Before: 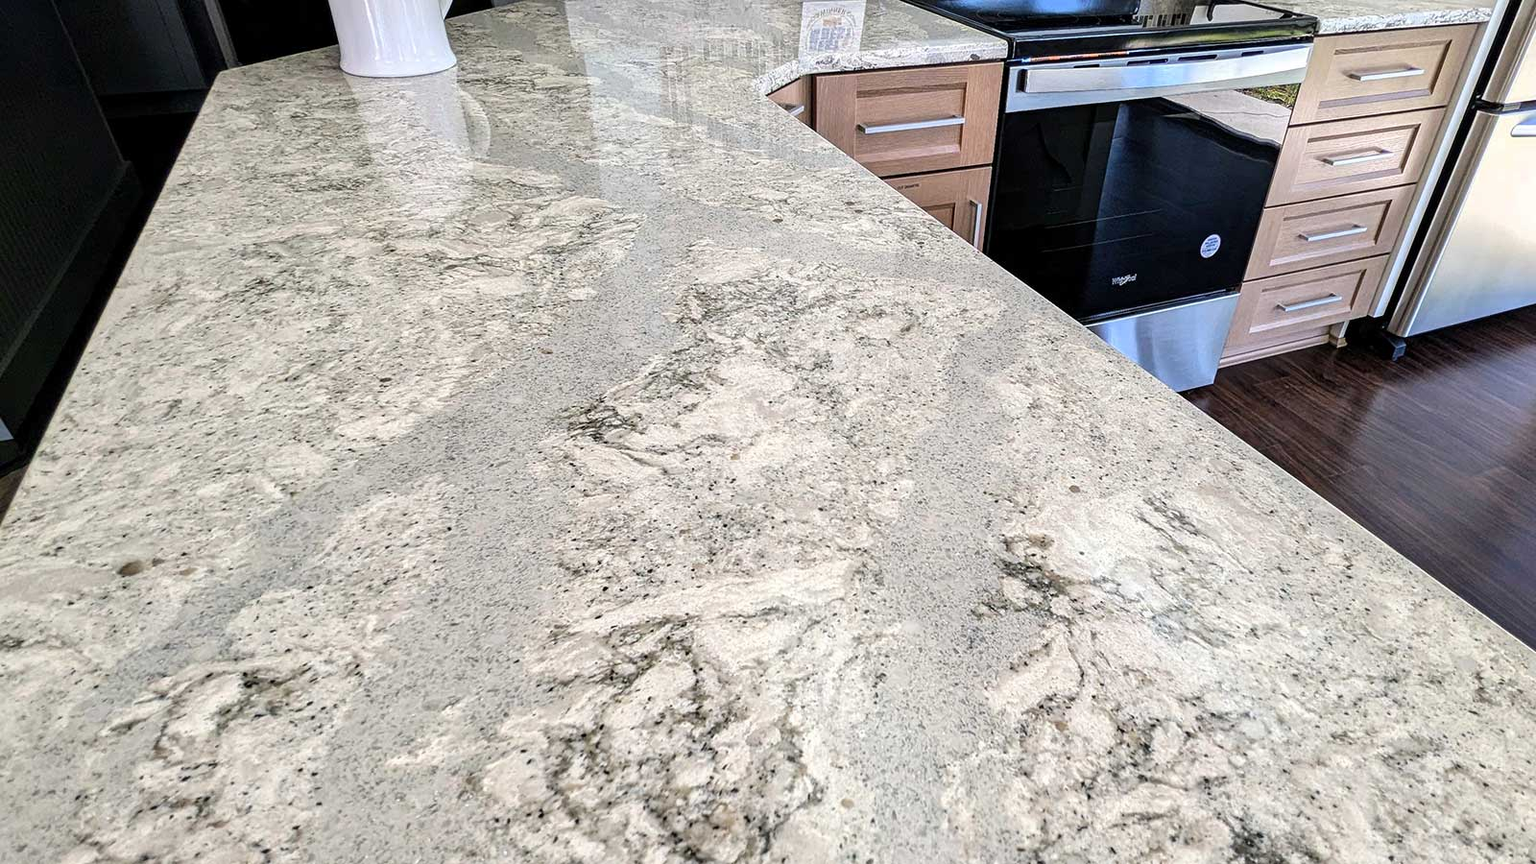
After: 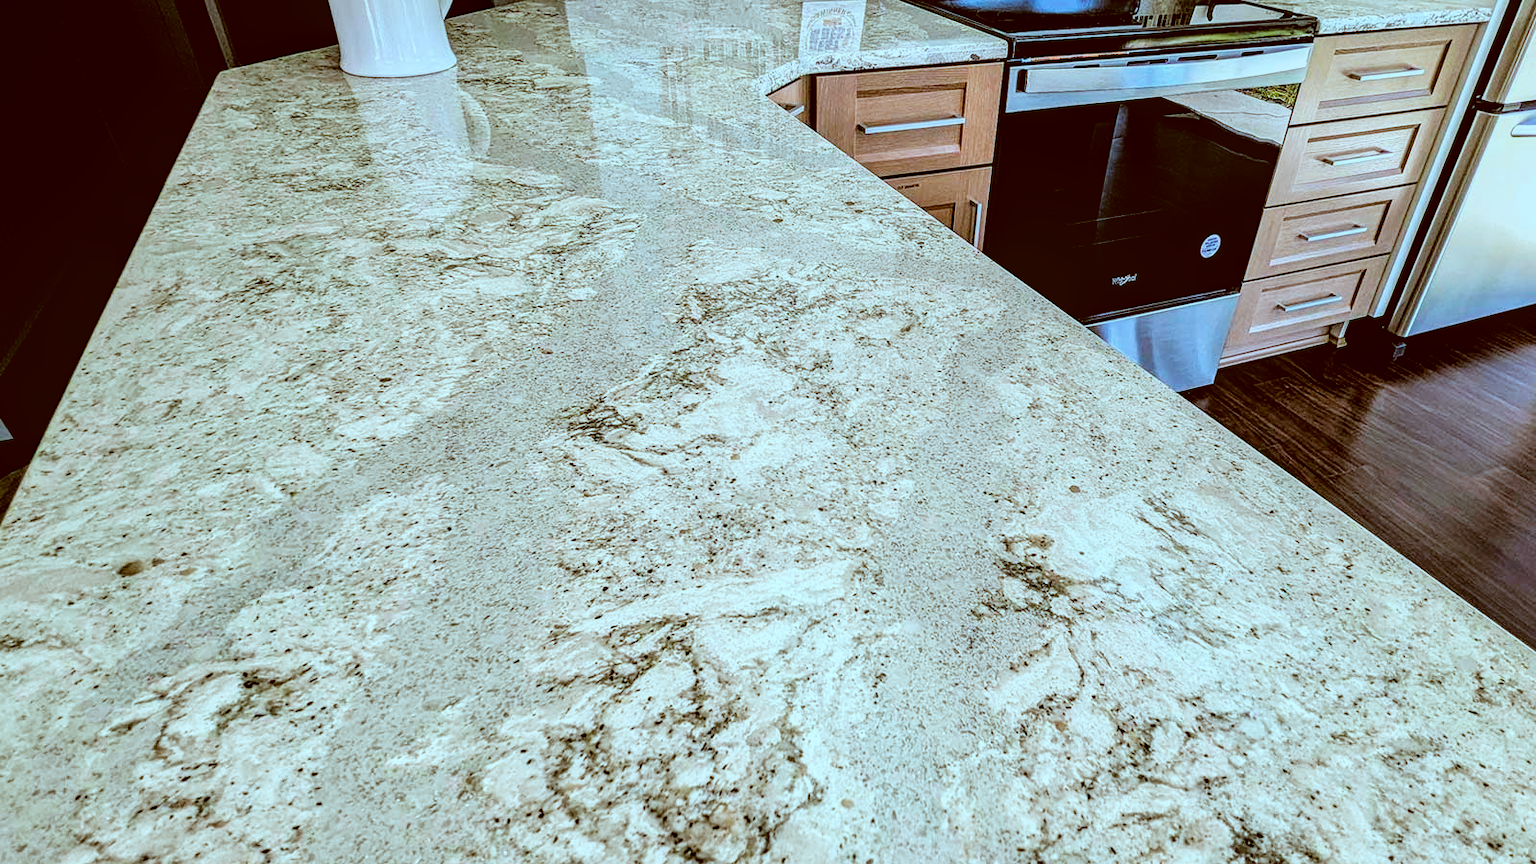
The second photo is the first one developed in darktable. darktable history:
color balance rgb: perceptual saturation grading › global saturation 25%, global vibrance 20%
color balance: input saturation 99%
local contrast: on, module defaults
color correction: highlights a* -14.62, highlights b* -16.22, shadows a* 10.12, shadows b* 29.4
filmic rgb: black relative exposure -5 EV, white relative exposure 3.2 EV, hardness 3.42, contrast 1.2, highlights saturation mix -50%
